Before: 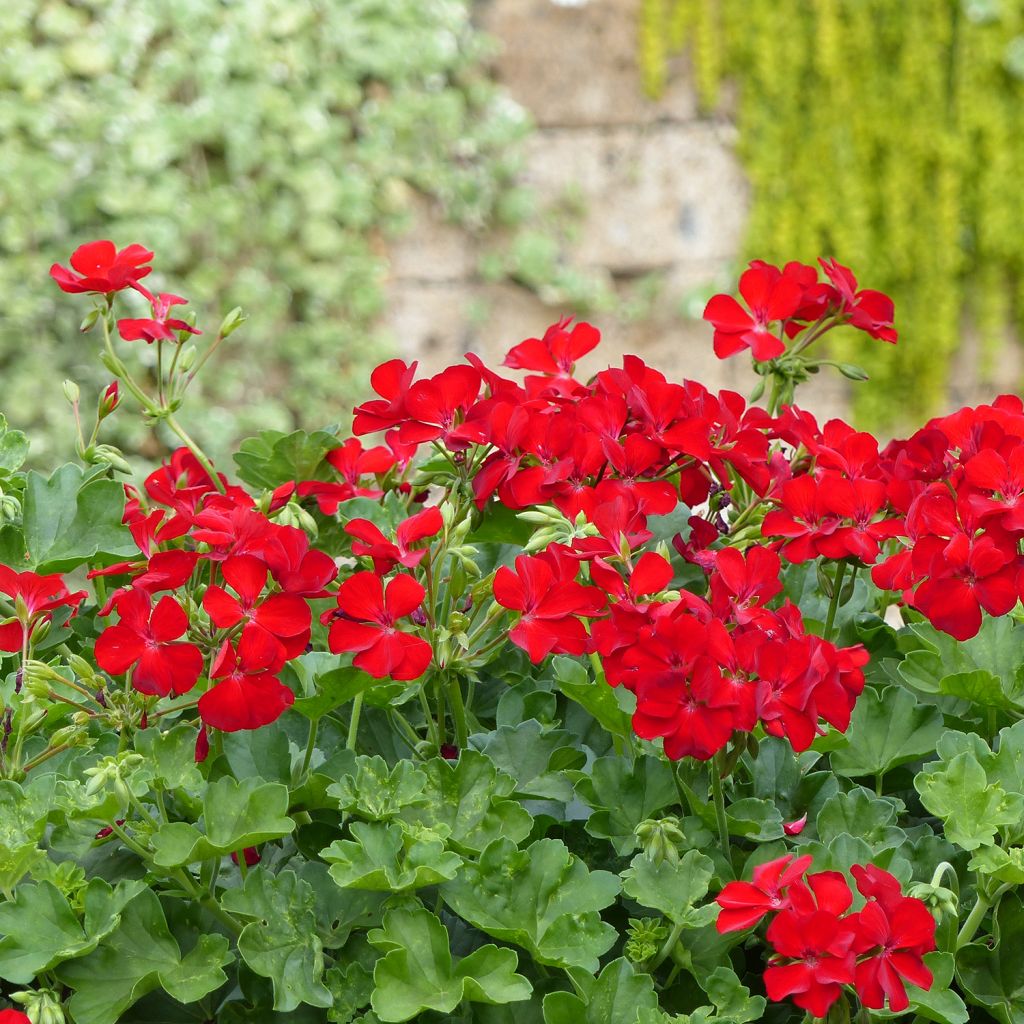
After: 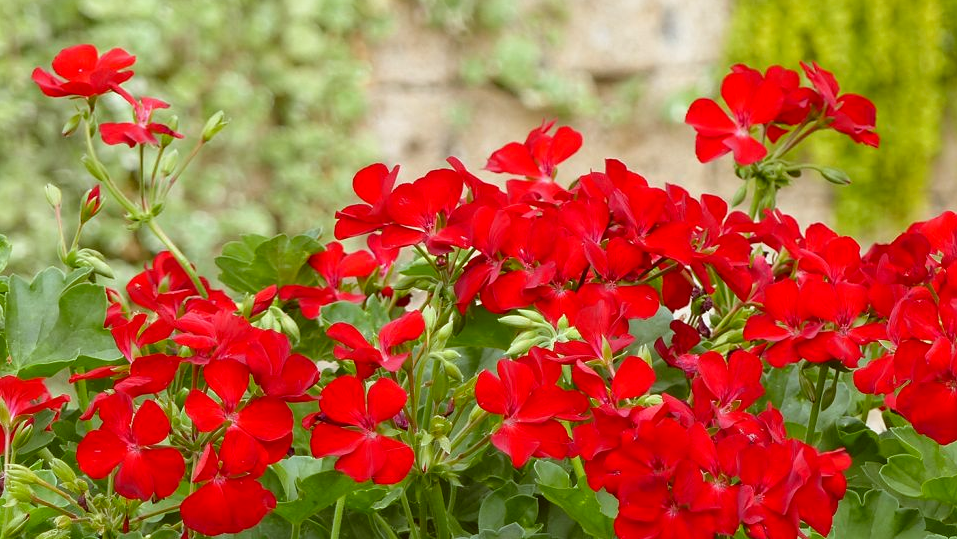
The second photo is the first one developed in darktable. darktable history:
color correction: highlights a* -0.416, highlights b* 0.15, shadows a* 4.82, shadows b* 20.48
crop: left 1.799%, top 19.164%, right 4.668%, bottom 28.121%
